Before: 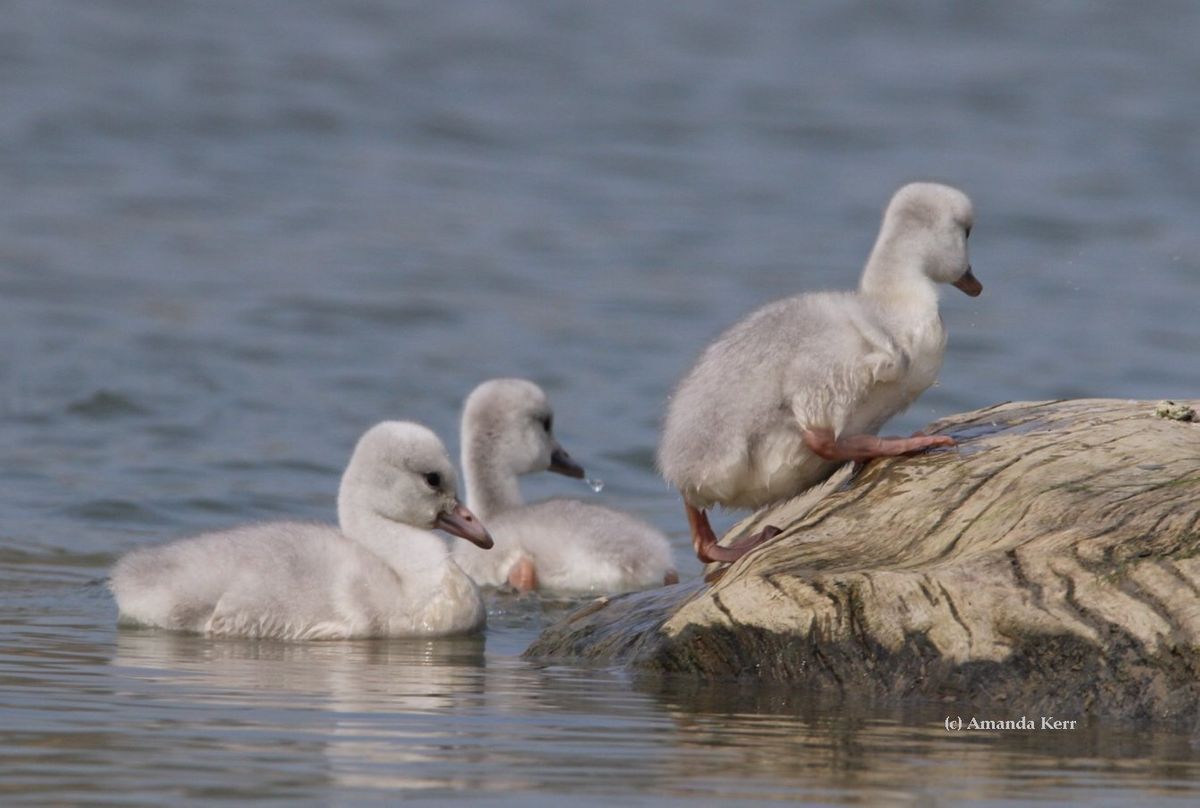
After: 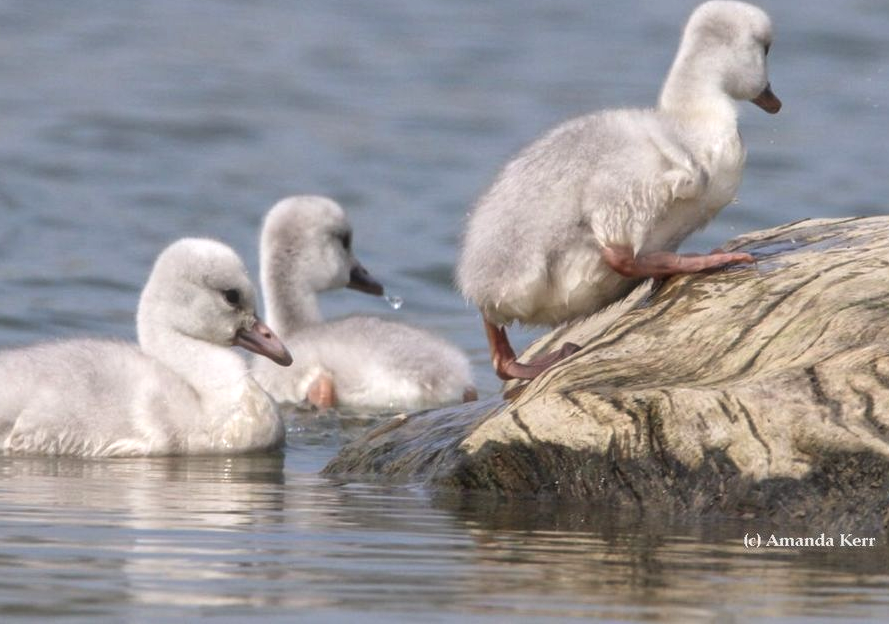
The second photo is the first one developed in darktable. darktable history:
haze removal: strength -0.094, compatibility mode true, adaptive false
exposure: black level correction 0, exposure 0.5 EV, compensate exposure bias true, compensate highlight preservation false
crop: left 16.827%, top 22.749%, right 9.017%
local contrast: on, module defaults
